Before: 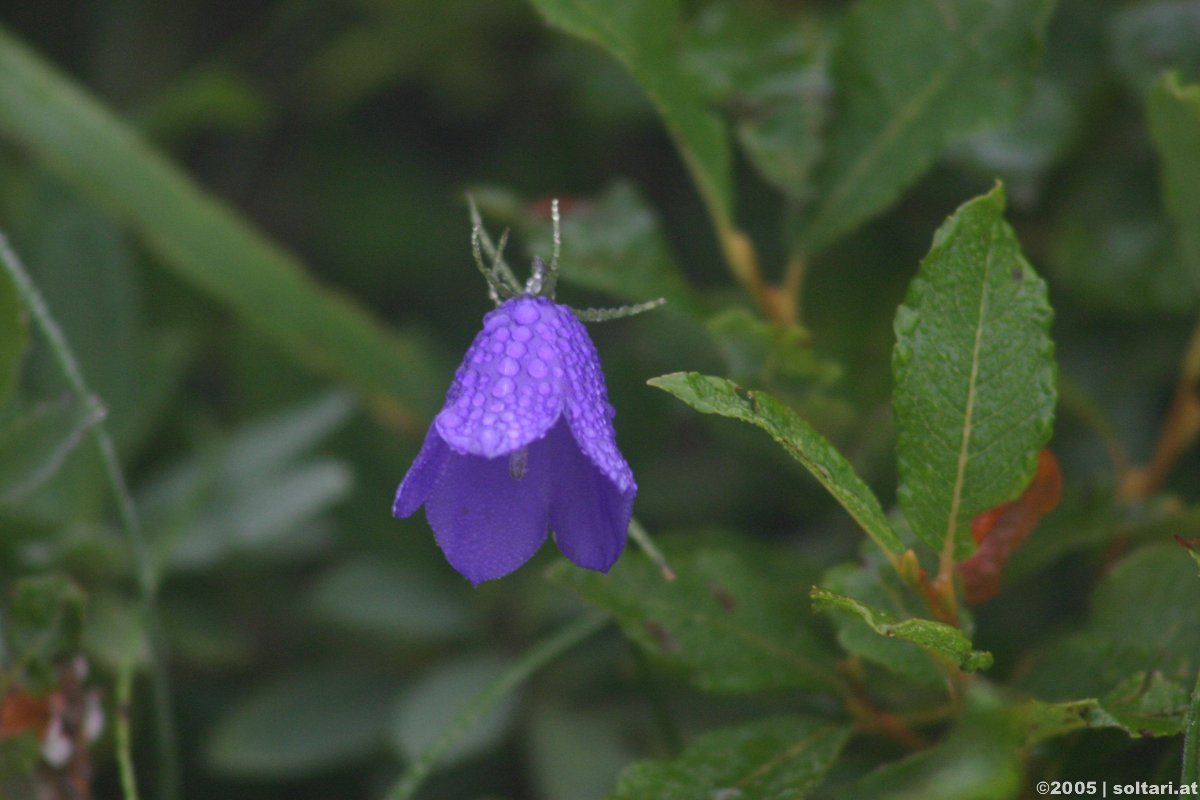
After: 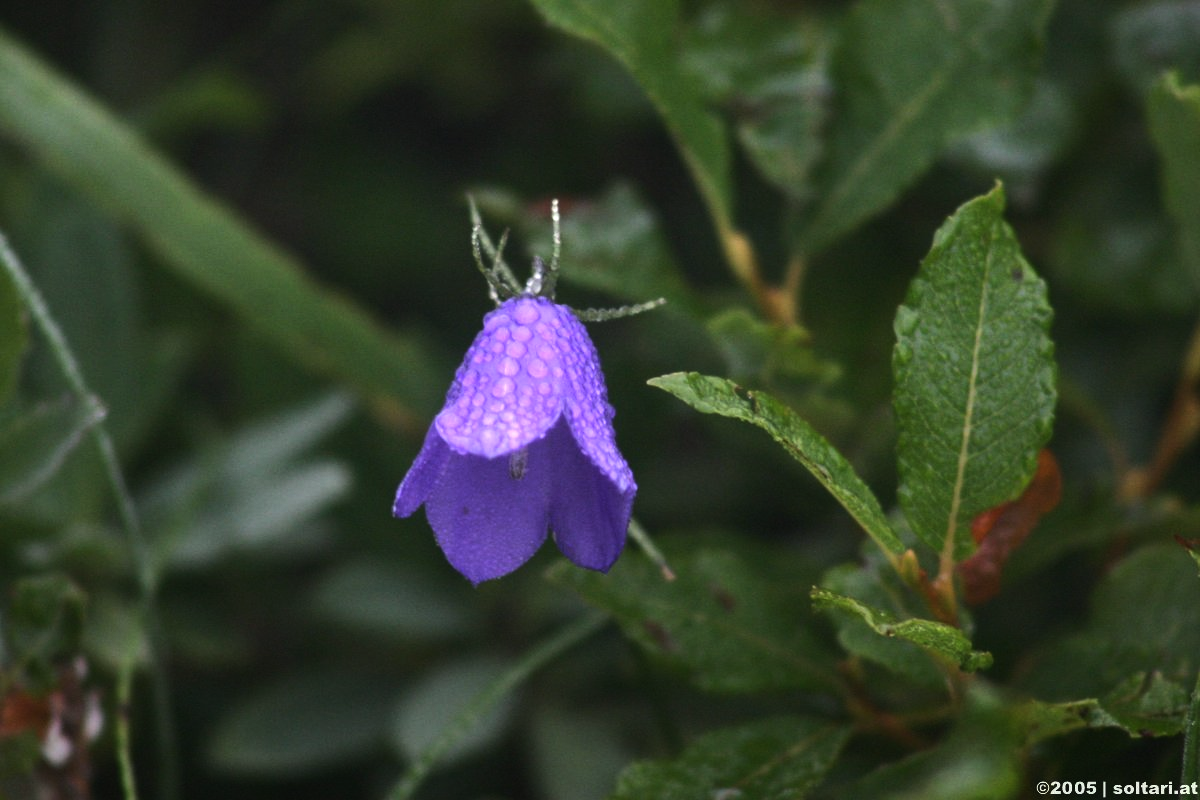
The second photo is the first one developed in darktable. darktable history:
graduated density: rotation -180°, offset 24.95
tone equalizer: -8 EV -1.08 EV, -7 EV -1.01 EV, -6 EV -0.867 EV, -5 EV -0.578 EV, -3 EV 0.578 EV, -2 EV 0.867 EV, -1 EV 1.01 EV, +0 EV 1.08 EV, edges refinement/feathering 500, mask exposure compensation -1.57 EV, preserve details no
